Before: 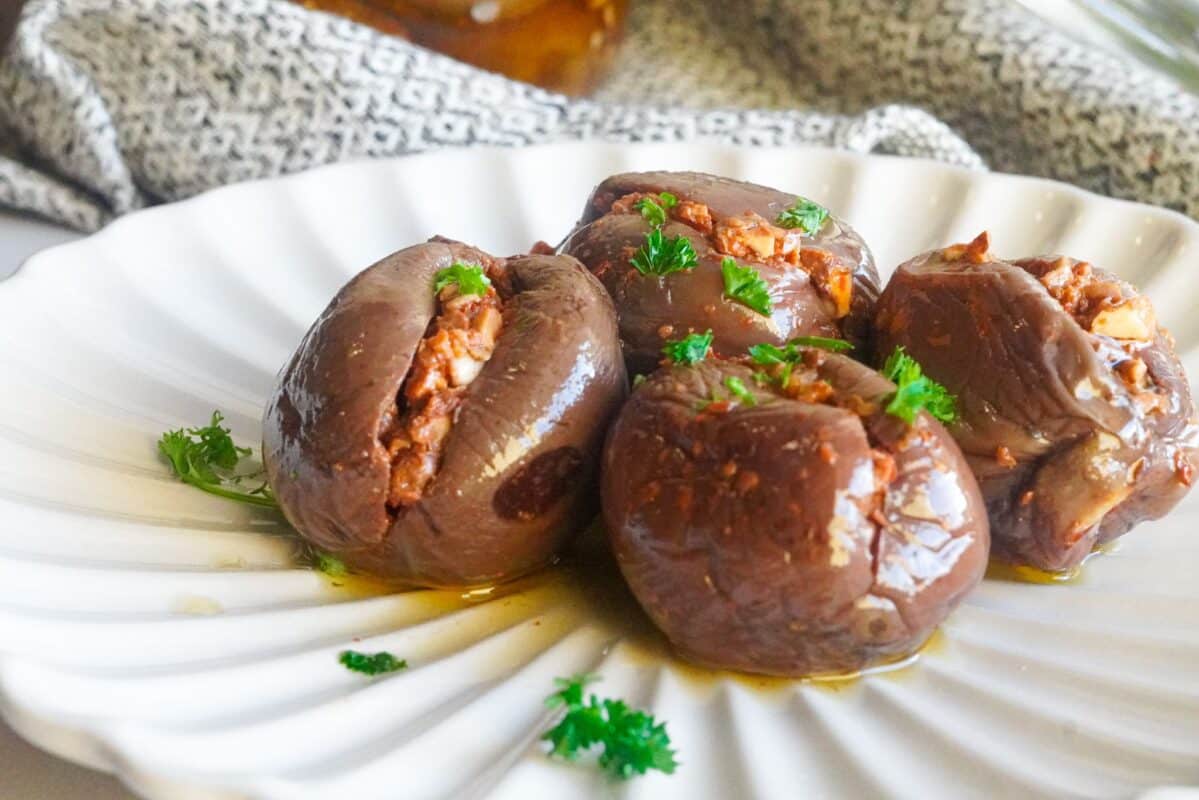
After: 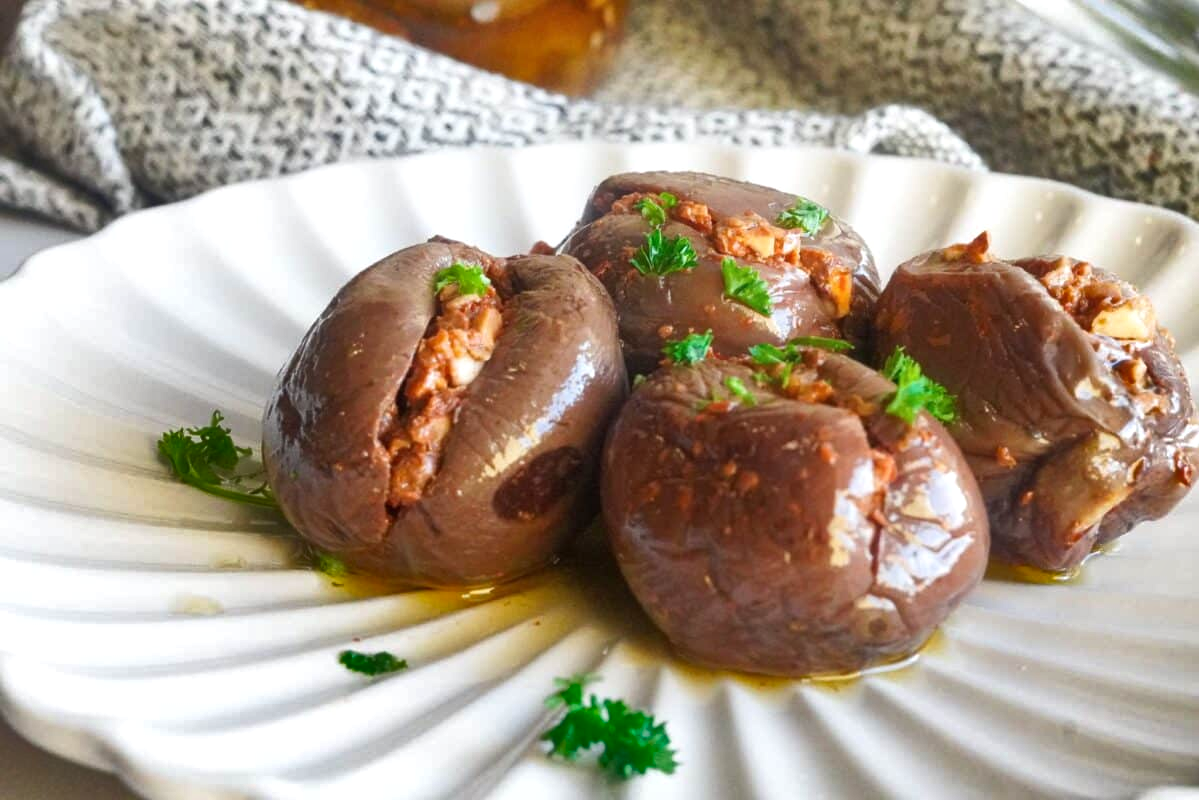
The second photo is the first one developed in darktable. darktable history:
shadows and highlights: radius 170.83, shadows 27, white point adjustment 3.12, highlights -68.79, soften with gaussian
